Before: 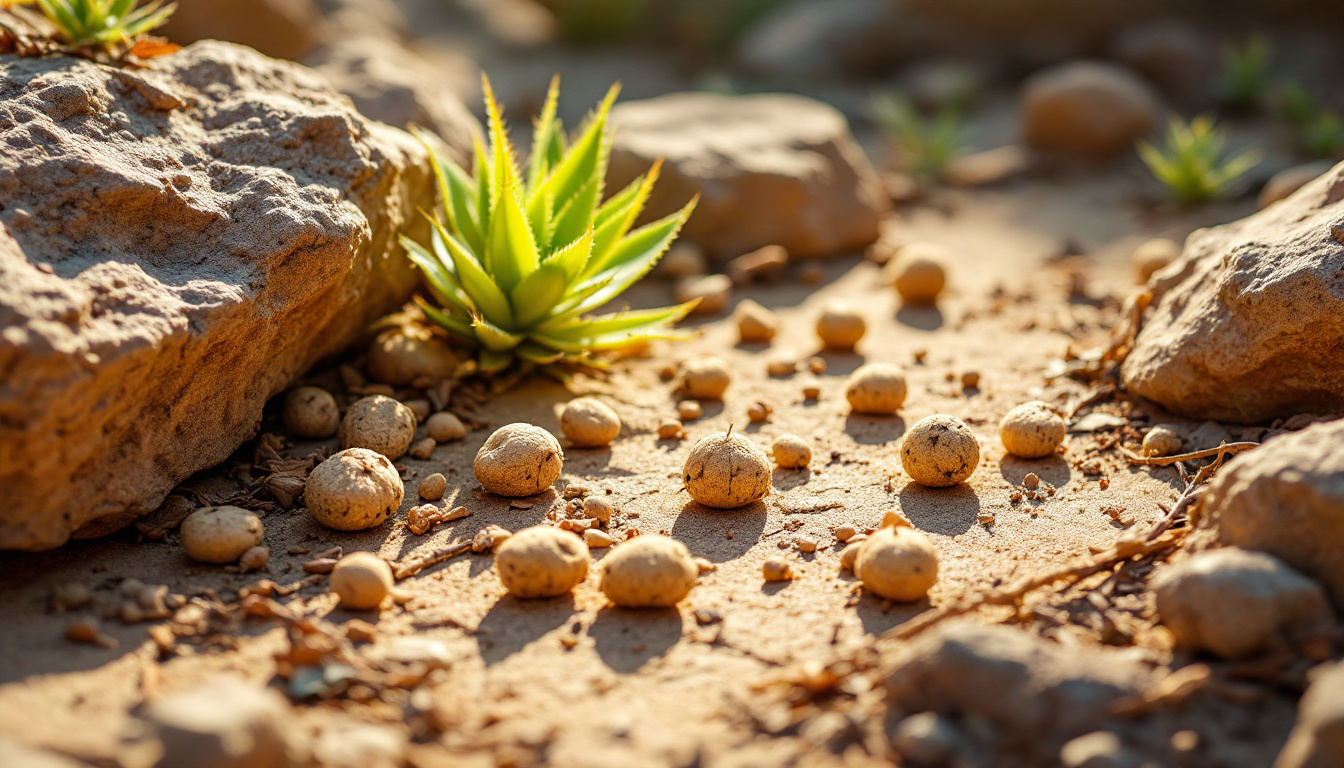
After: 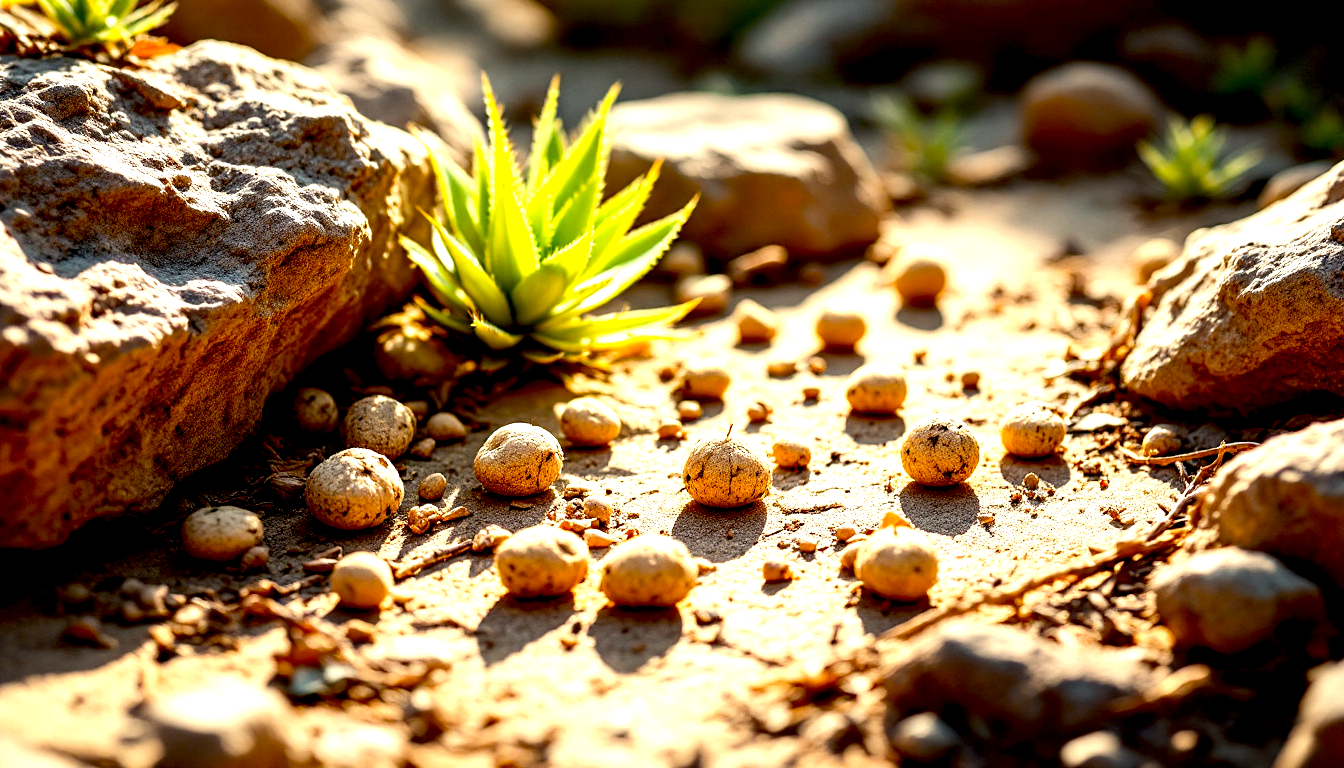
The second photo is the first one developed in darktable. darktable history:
exposure: black level correction 0.03, exposure 0.326 EV, compensate exposure bias true, compensate highlight preservation false
tone equalizer: -8 EV -0.738 EV, -7 EV -0.704 EV, -6 EV -0.567 EV, -5 EV -0.361 EV, -3 EV 0.366 EV, -2 EV 0.6 EV, -1 EV 0.69 EV, +0 EV 0.761 EV, edges refinement/feathering 500, mask exposure compensation -1.57 EV, preserve details no
